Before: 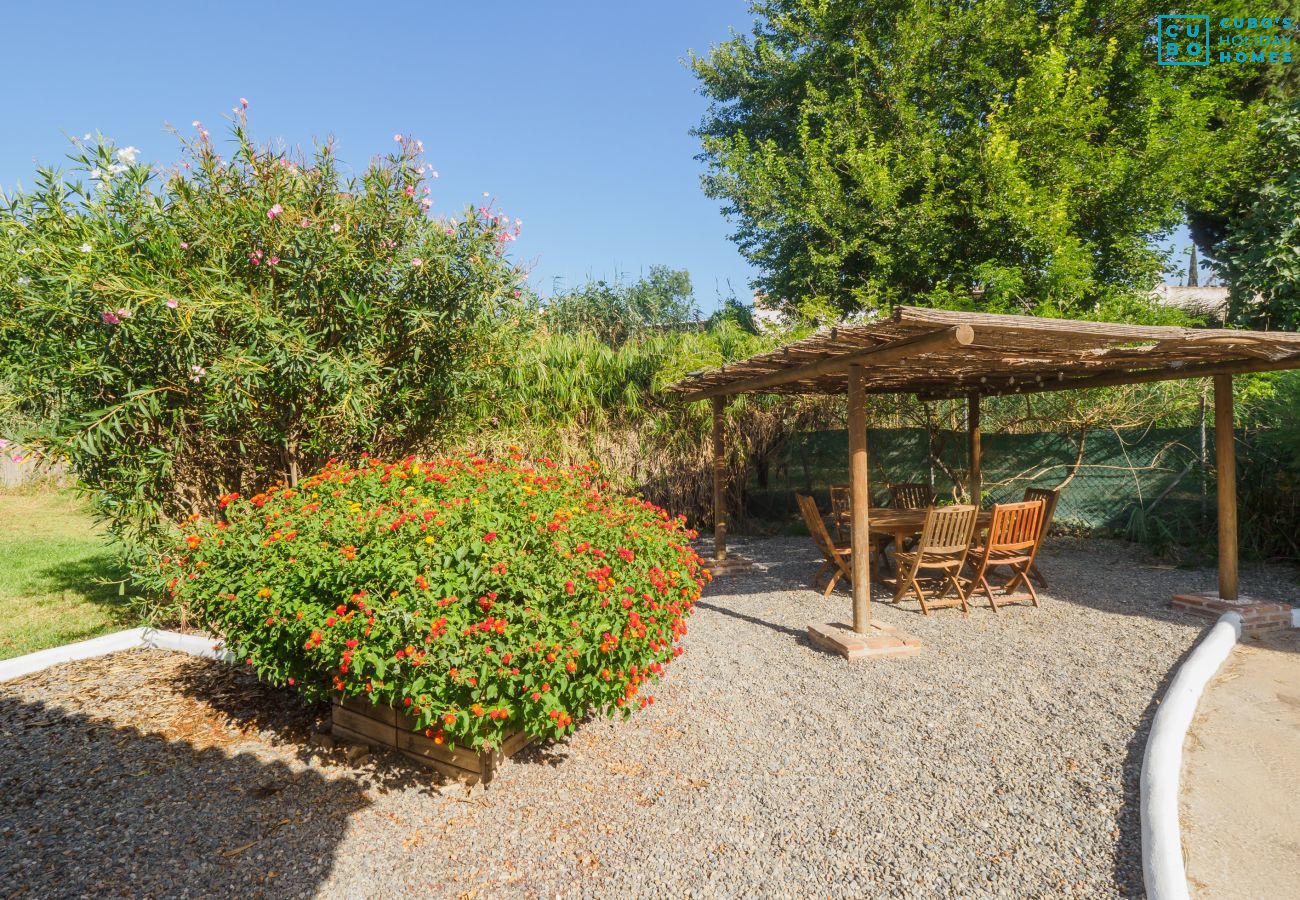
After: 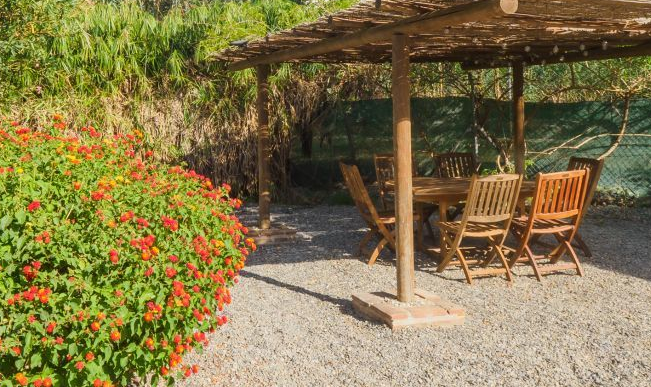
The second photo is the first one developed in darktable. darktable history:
crop: left 35.116%, top 36.876%, right 14.747%, bottom 20.108%
